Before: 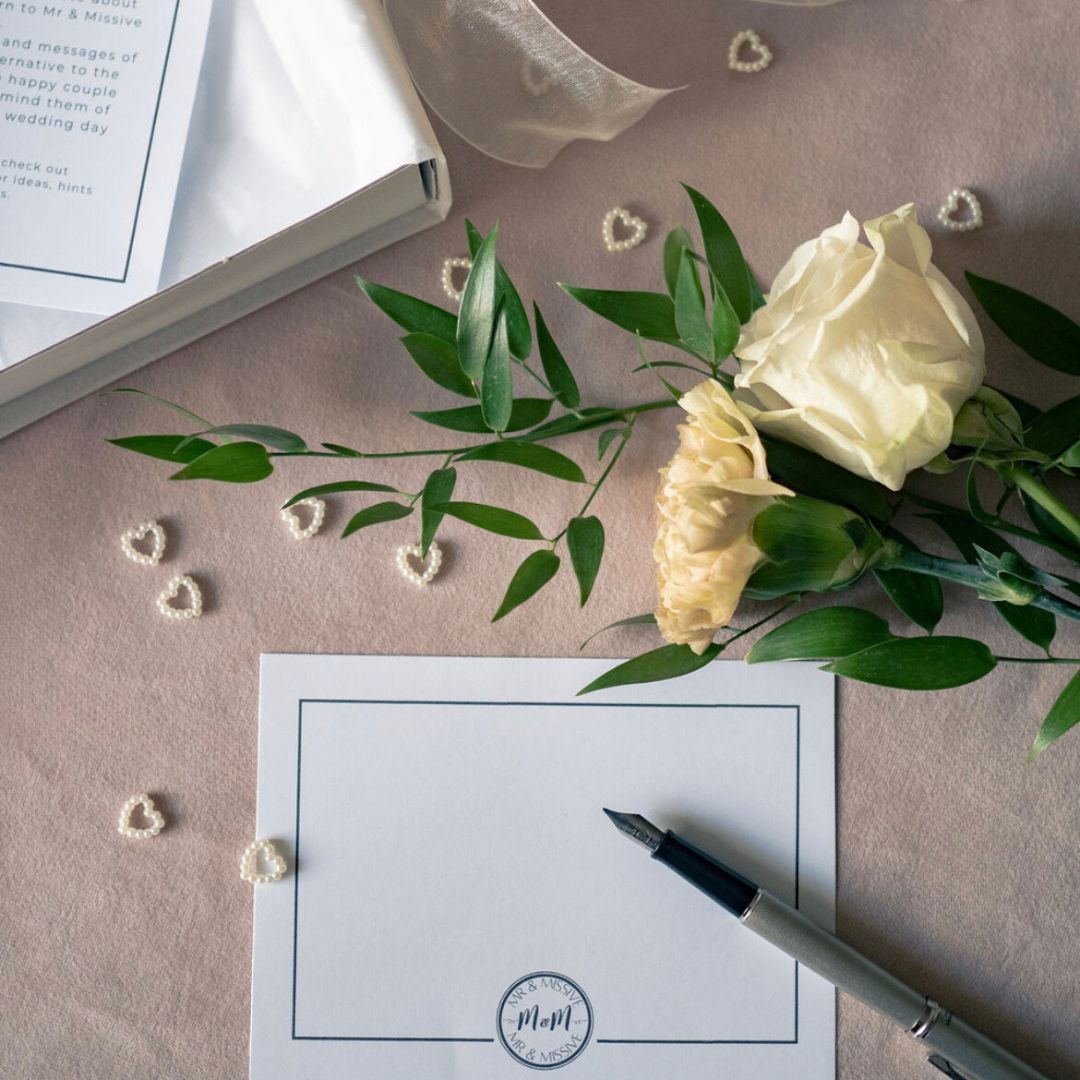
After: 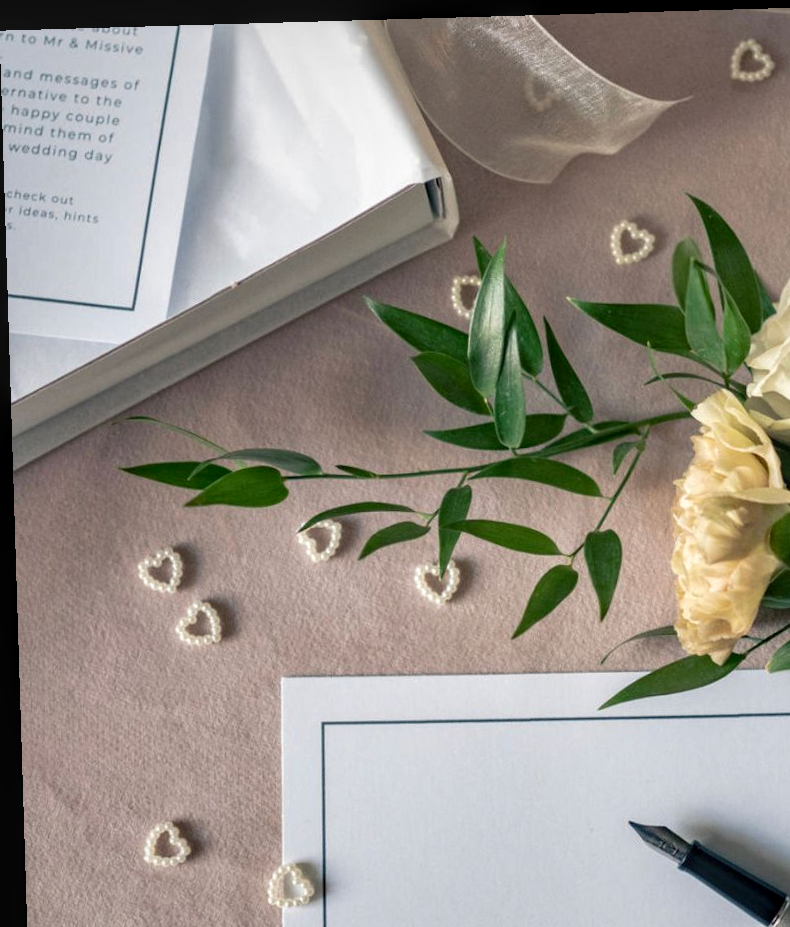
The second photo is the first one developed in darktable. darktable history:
rotate and perspective: rotation -1.77°, lens shift (horizontal) 0.004, automatic cropping off
crop: right 28.885%, bottom 16.626%
local contrast: on, module defaults
